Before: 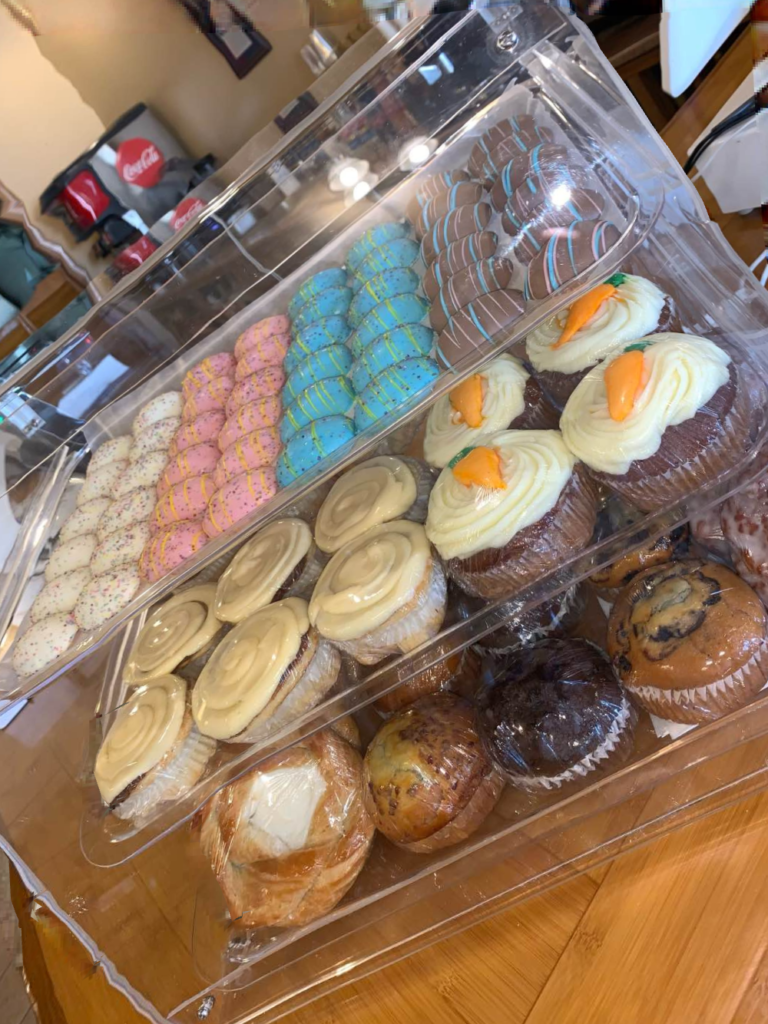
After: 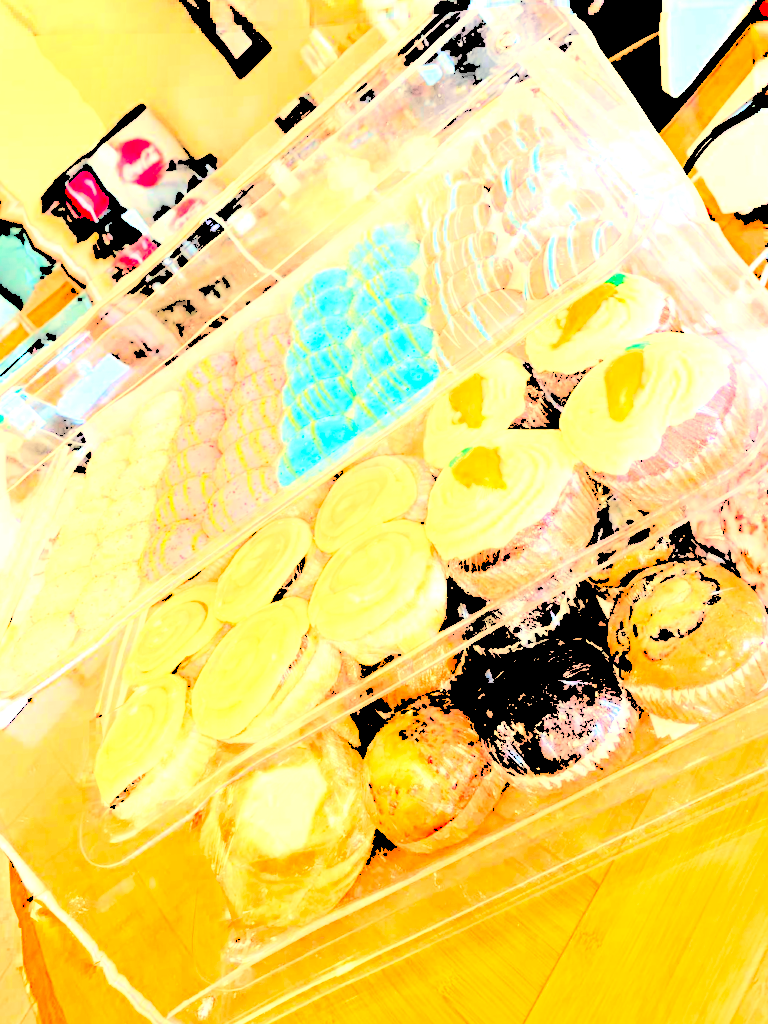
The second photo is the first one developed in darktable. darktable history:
contrast brightness saturation: contrast 0.07, brightness 0.08, saturation 0.18
levels: levels [0.246, 0.246, 0.506]
haze removal: compatibility mode true, adaptive false
white balance: red 1.08, blue 0.791
